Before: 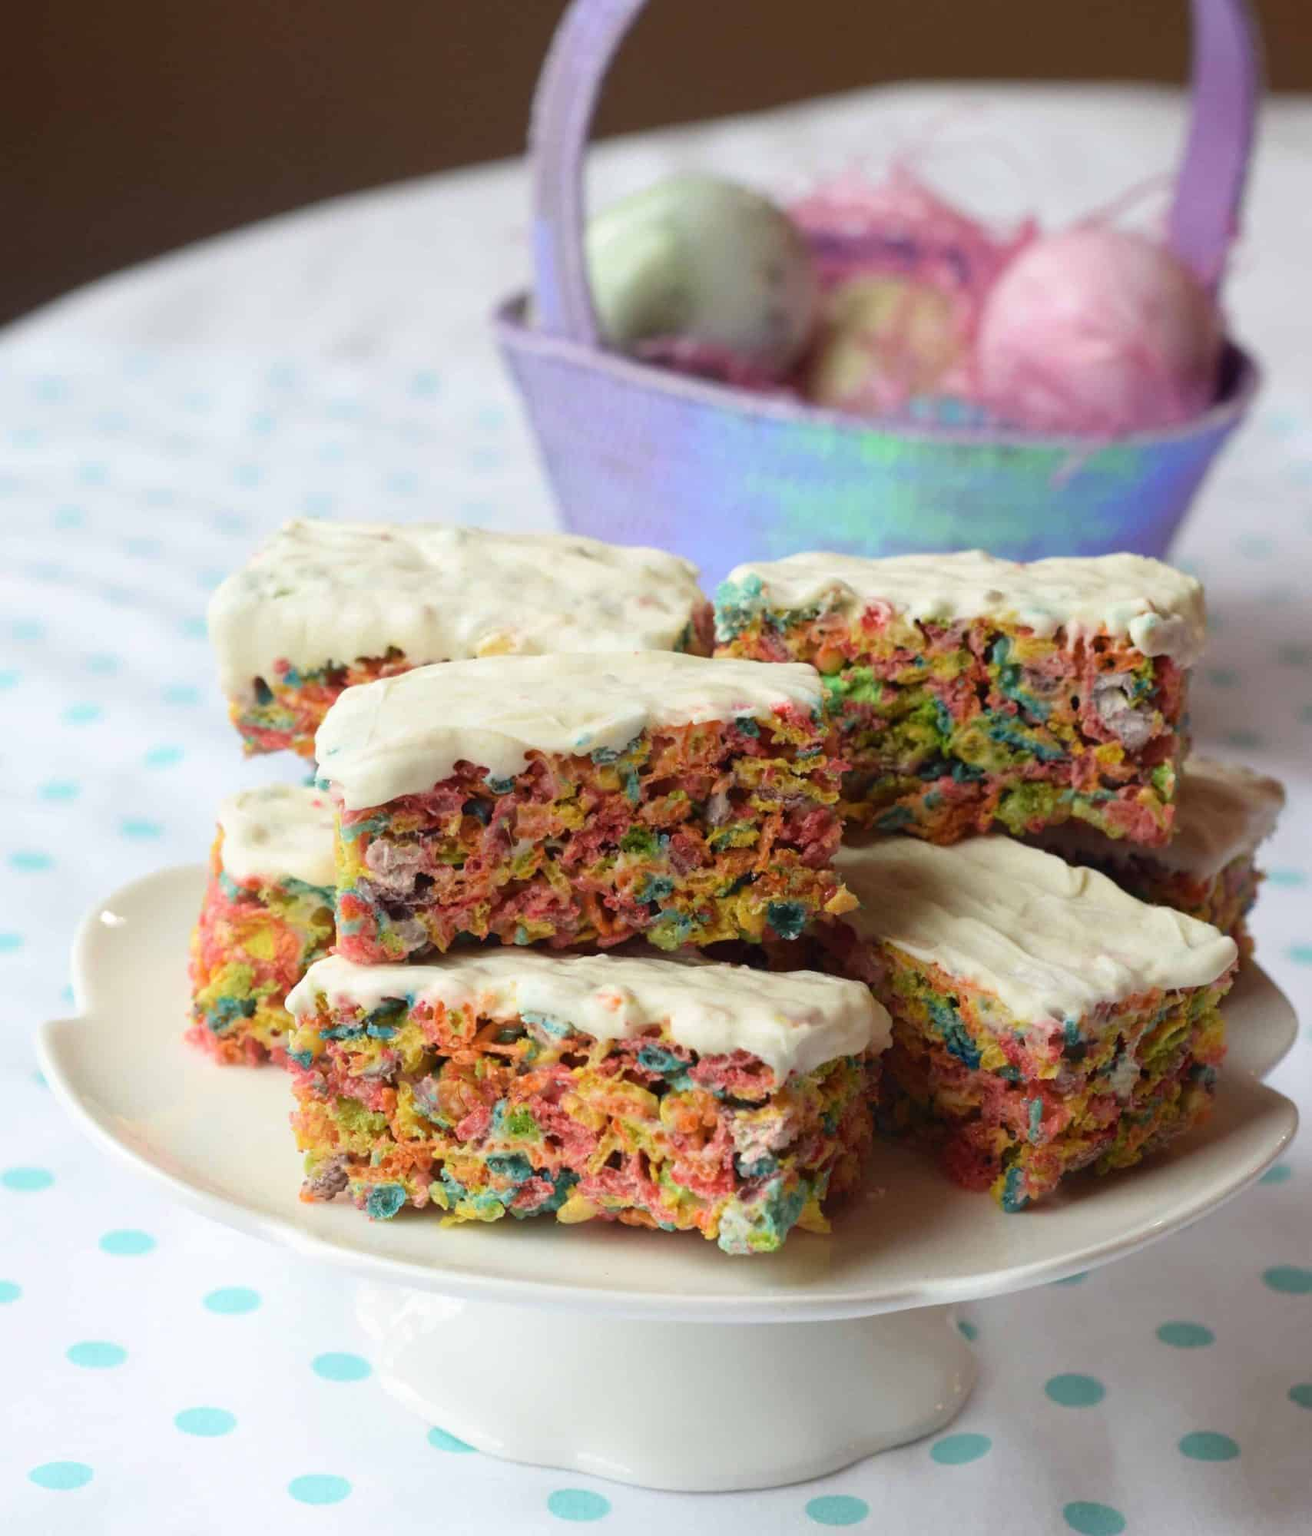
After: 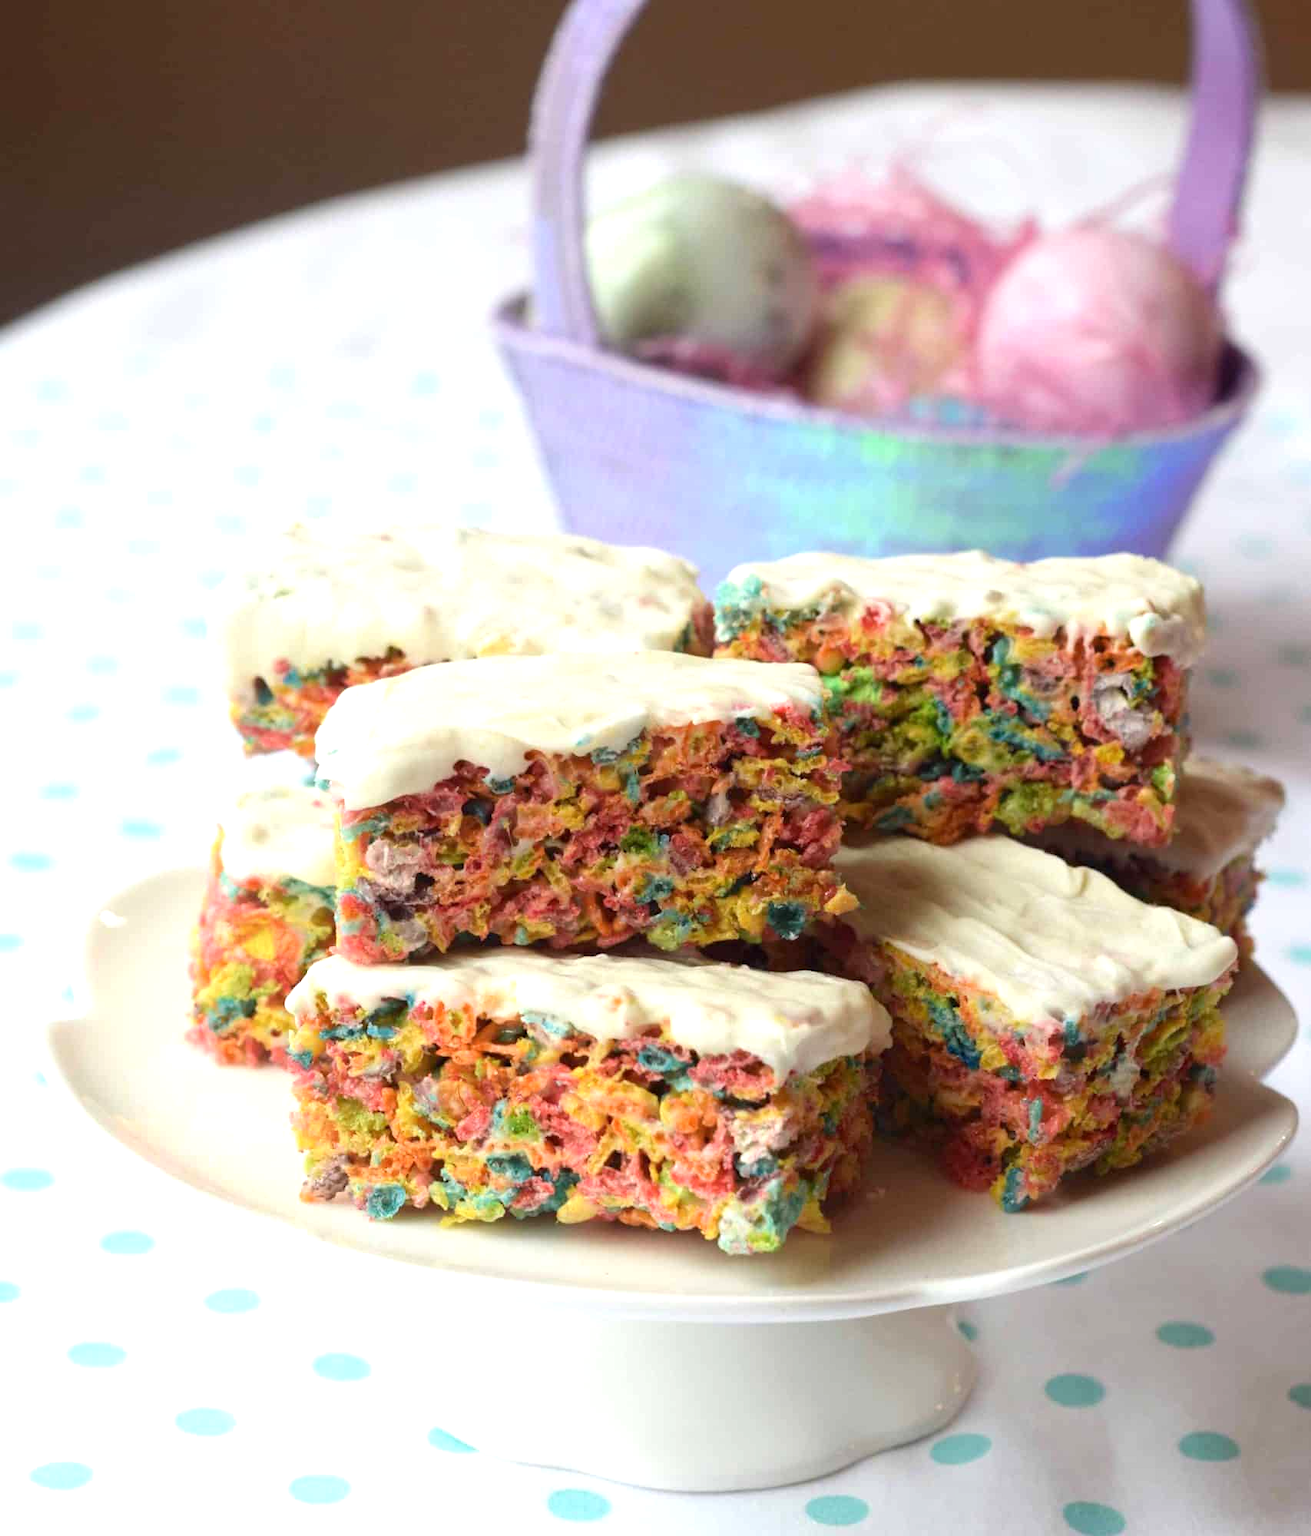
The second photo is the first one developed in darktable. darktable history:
exposure: black level correction 0.001, exposure 0.5 EV, compensate highlight preservation false
tone equalizer: smoothing diameter 24.89%, edges refinement/feathering 9.81, preserve details guided filter
